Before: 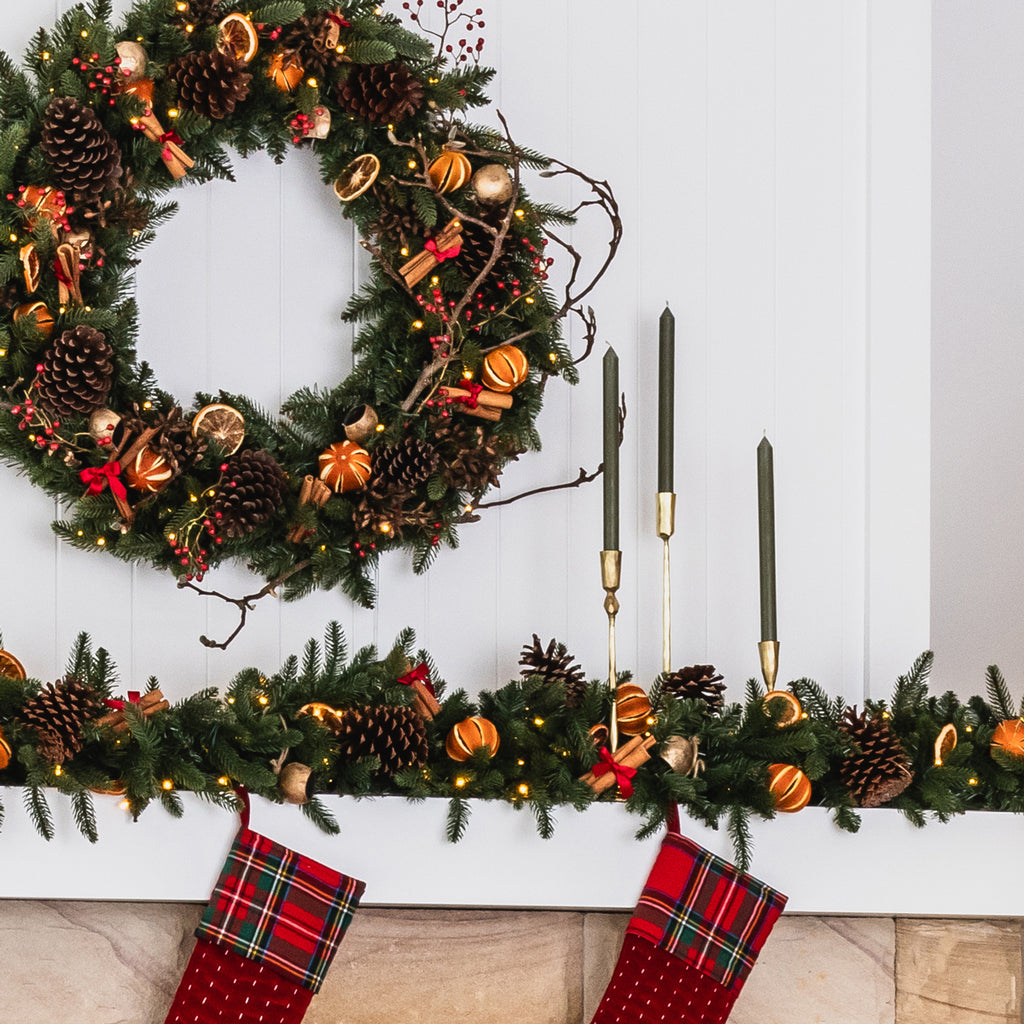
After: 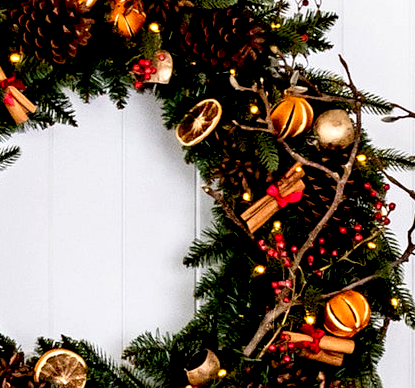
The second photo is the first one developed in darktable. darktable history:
exposure: black level correction 0.031, exposure 0.304 EV, compensate highlight preservation false
crop: left 15.452%, top 5.459%, right 43.956%, bottom 56.62%
